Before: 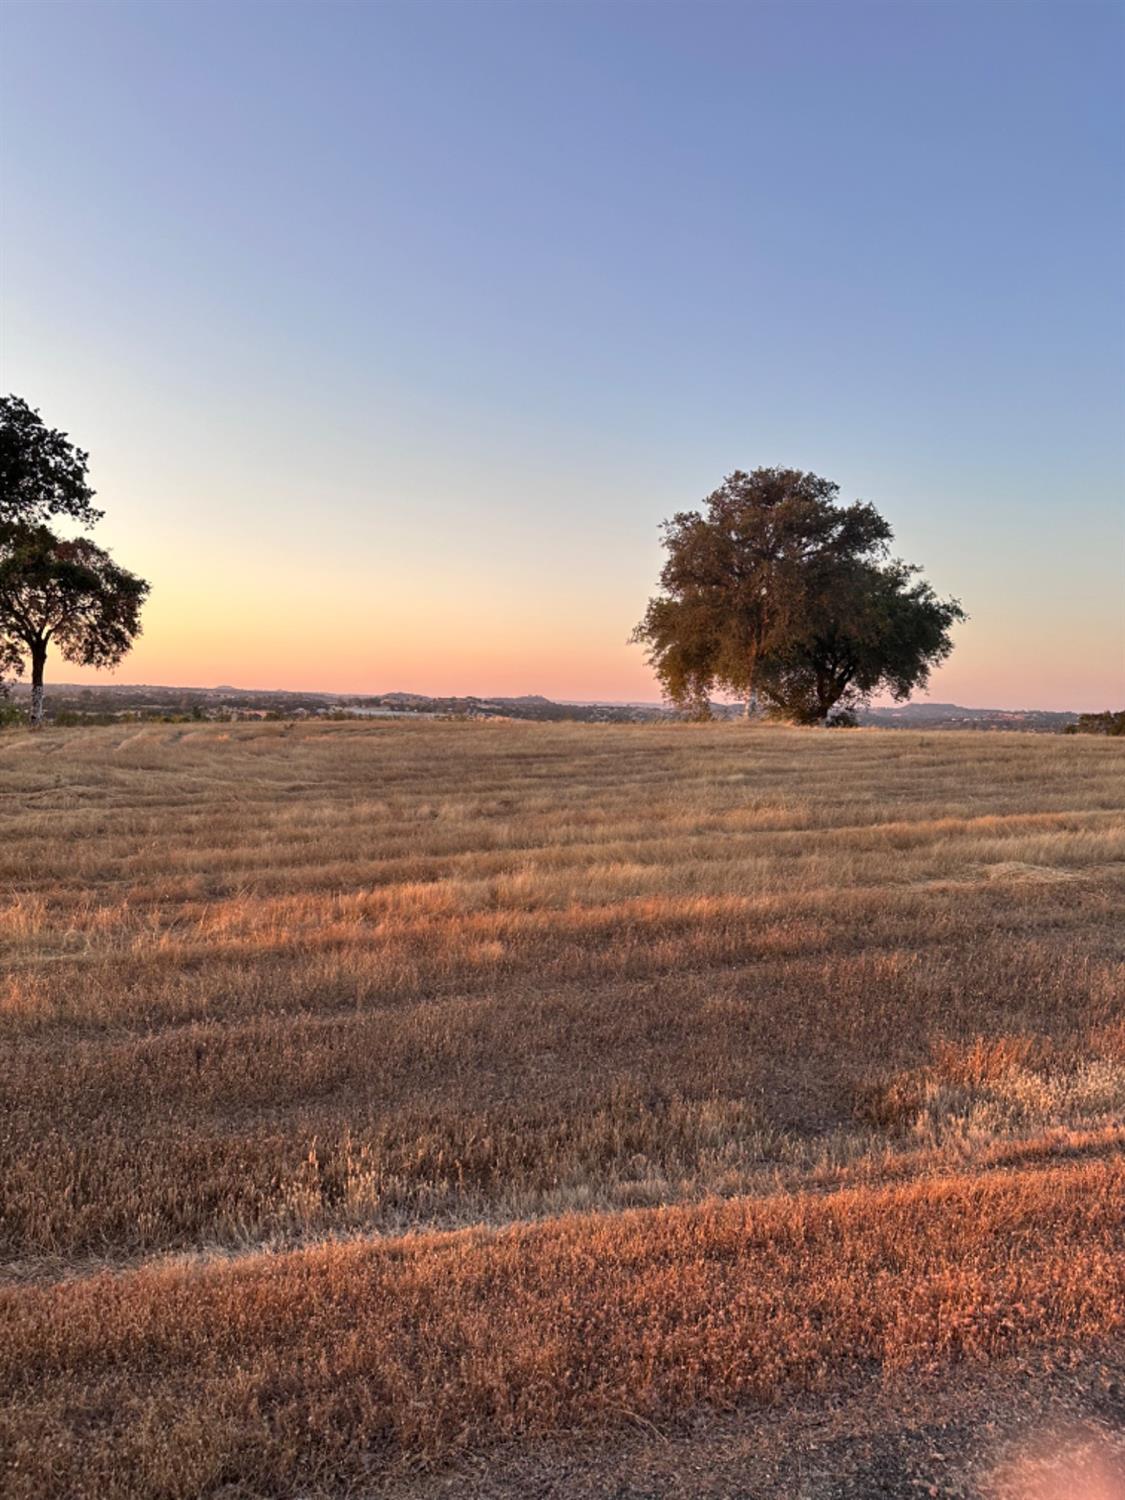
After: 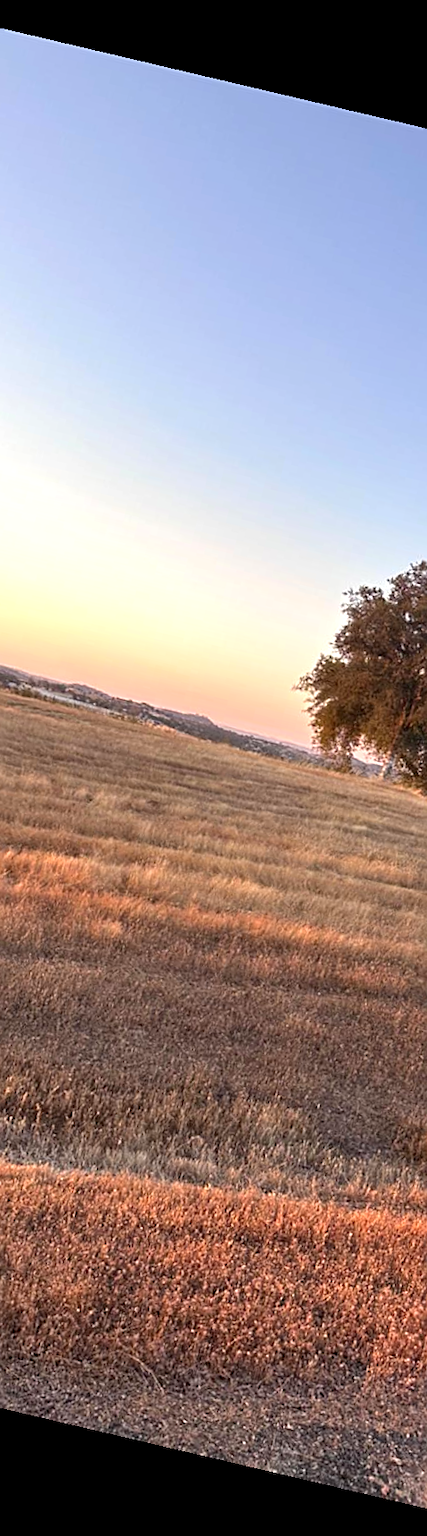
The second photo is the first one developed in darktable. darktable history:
rotate and perspective: rotation 13.27°, automatic cropping off
exposure: exposure 0.515 EV, compensate highlight preservation false
crop: left 33.36%, right 33.36%
sharpen: amount 0.478
